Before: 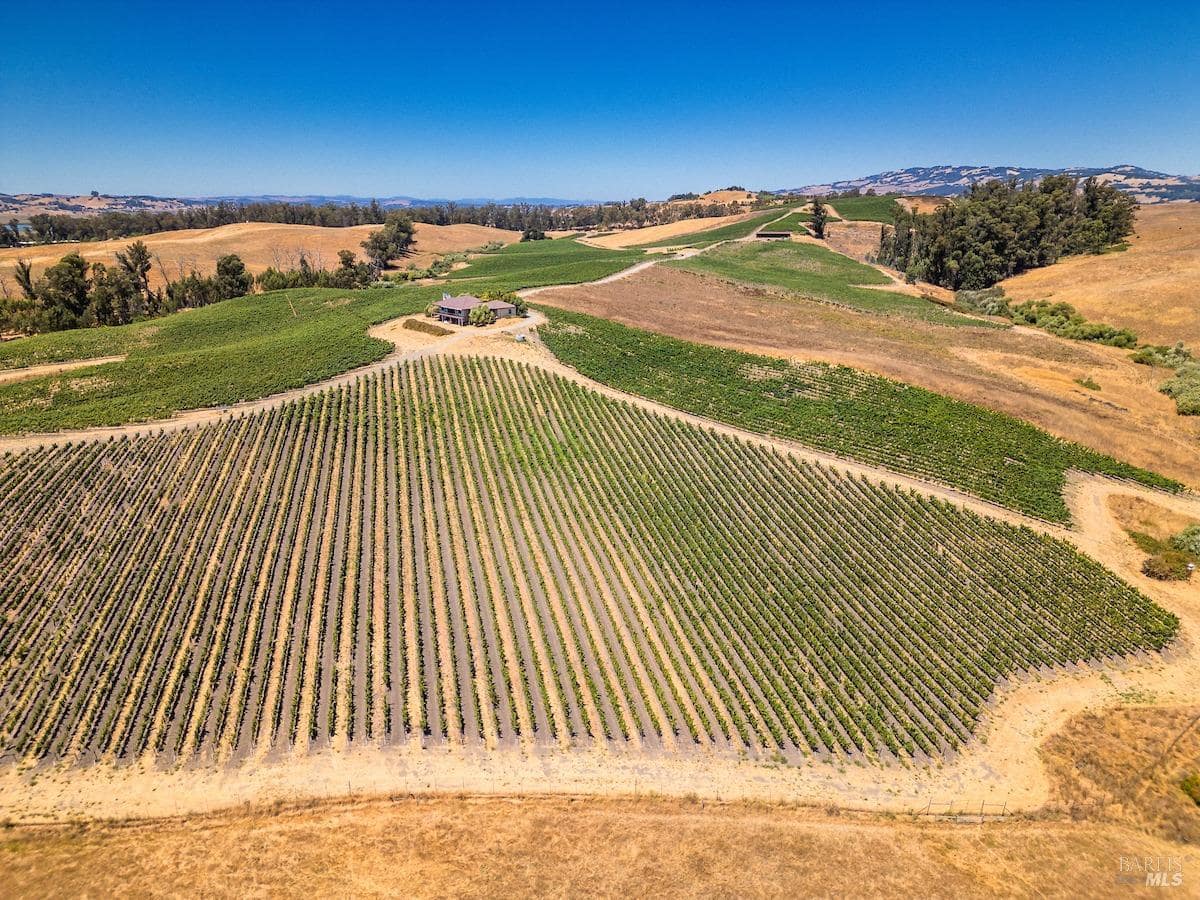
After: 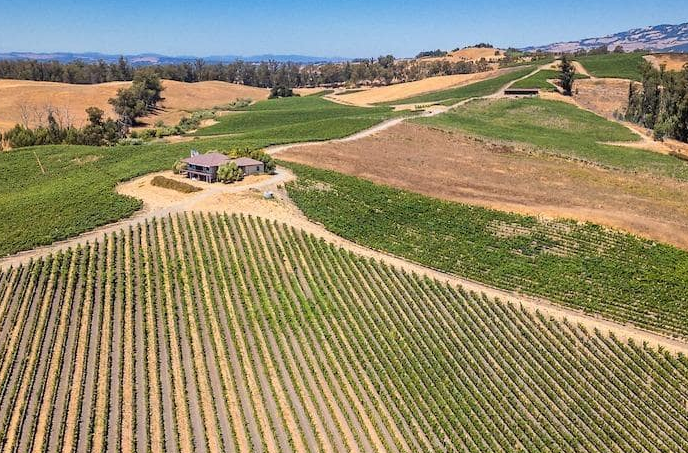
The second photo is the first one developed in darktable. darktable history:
crop: left 21.035%, top 15.937%, right 21.605%, bottom 33.717%
